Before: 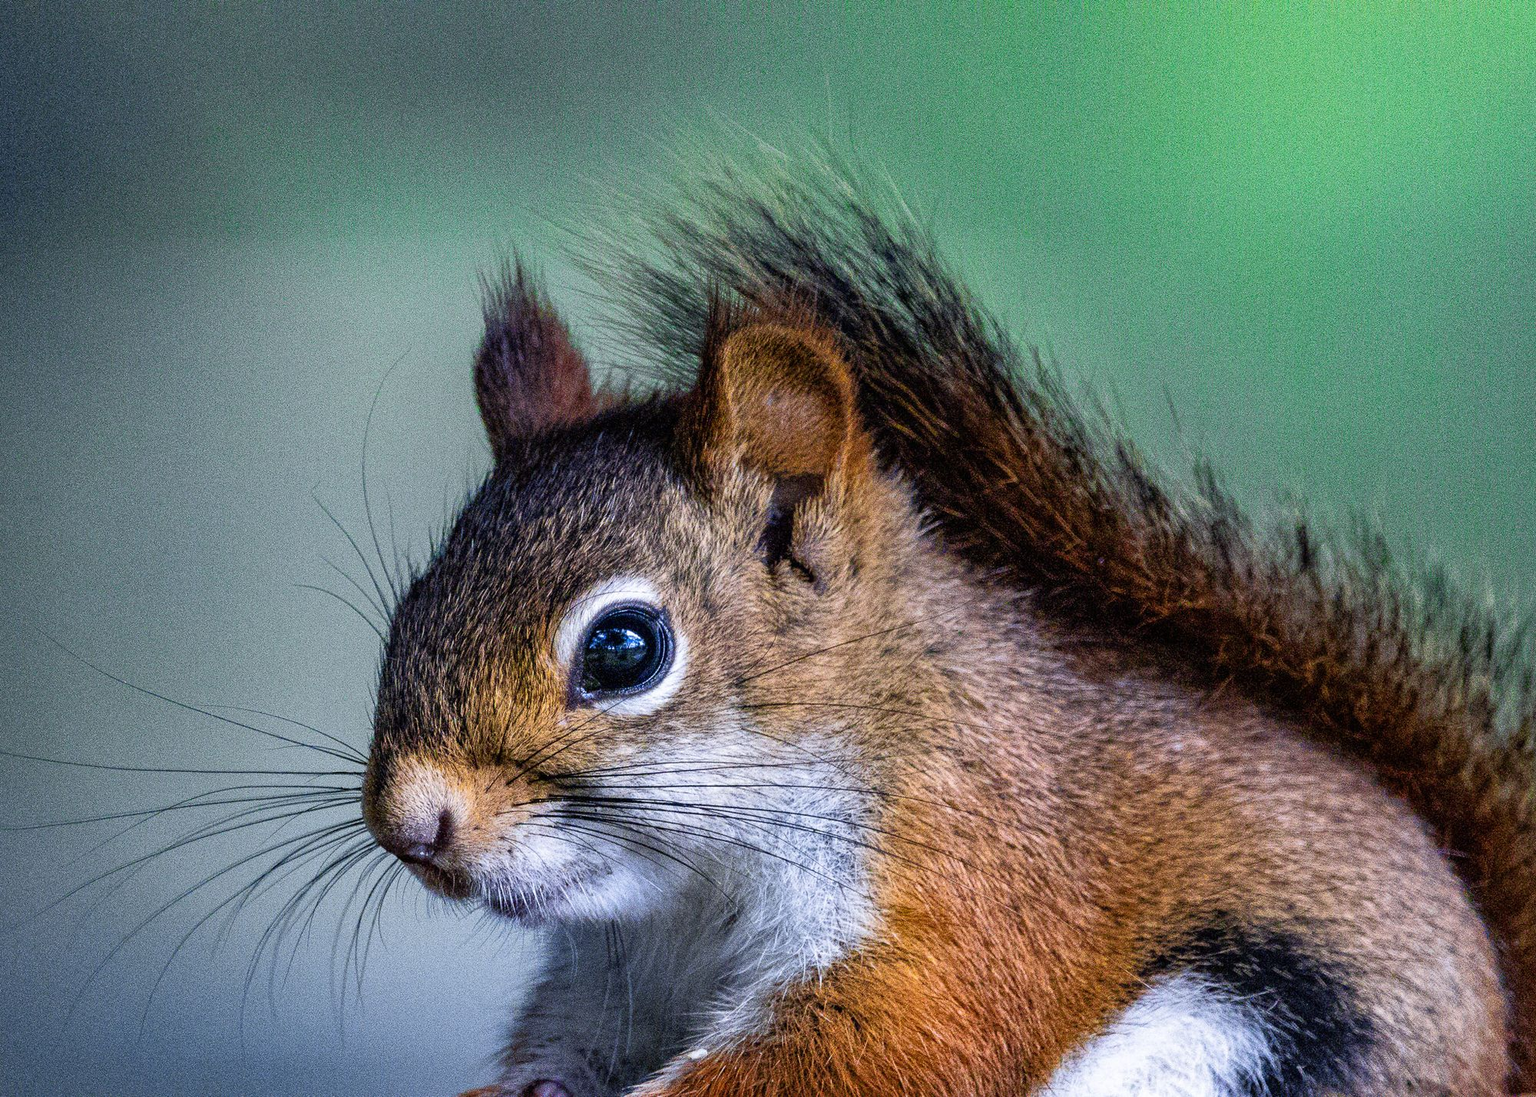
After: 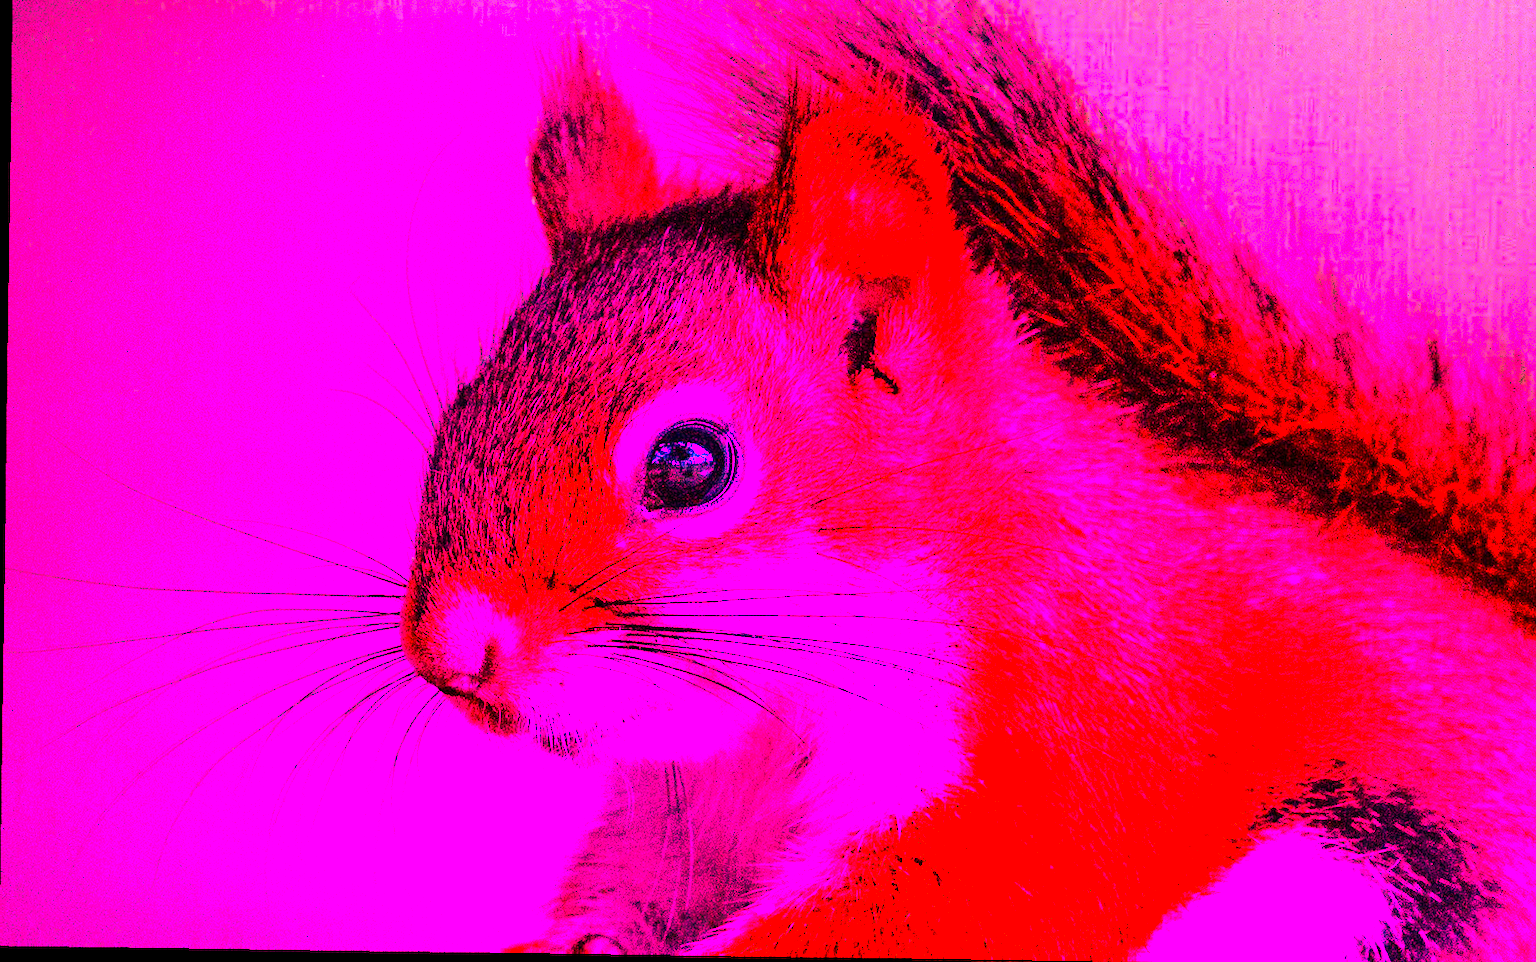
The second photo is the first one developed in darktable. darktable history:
color balance rgb: perceptual saturation grading › global saturation 30%
crop: top 20.916%, right 9.437%, bottom 0.316%
white balance: red 4.26, blue 1.802
rotate and perspective: rotation 0.8°, automatic cropping off
